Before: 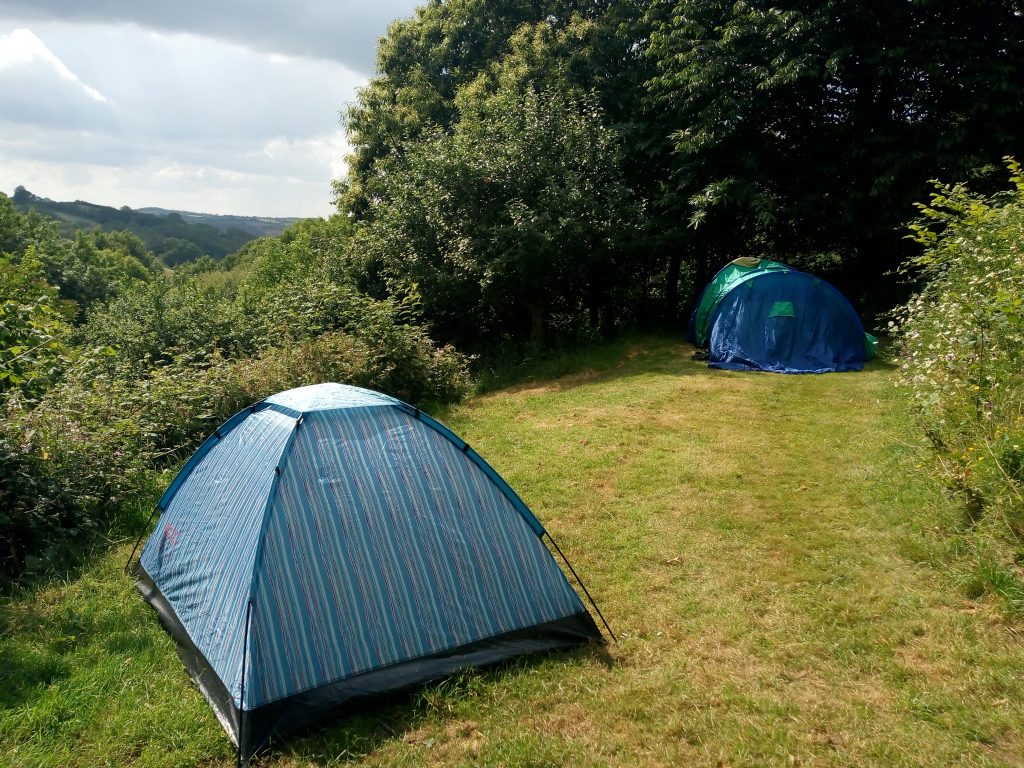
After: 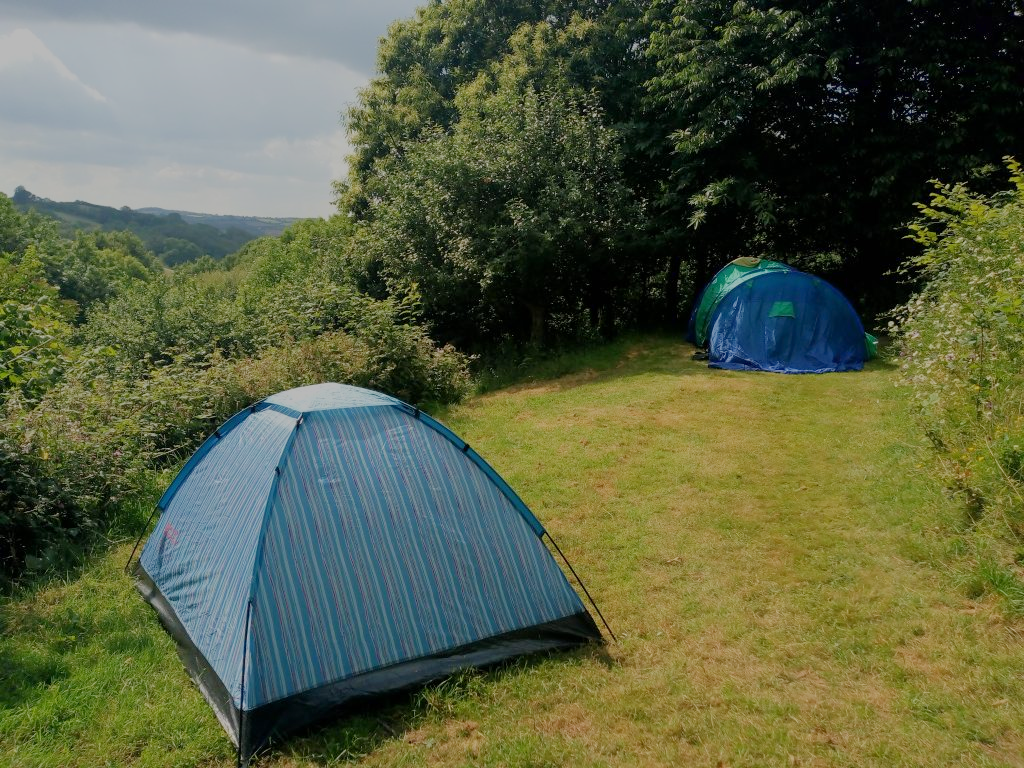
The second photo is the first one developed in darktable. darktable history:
color balance rgb: perceptual saturation grading › global saturation 0.313%, contrast -29.371%
filmic rgb: black relative exposure -7.65 EV, white relative exposure 4.56 EV, hardness 3.61
